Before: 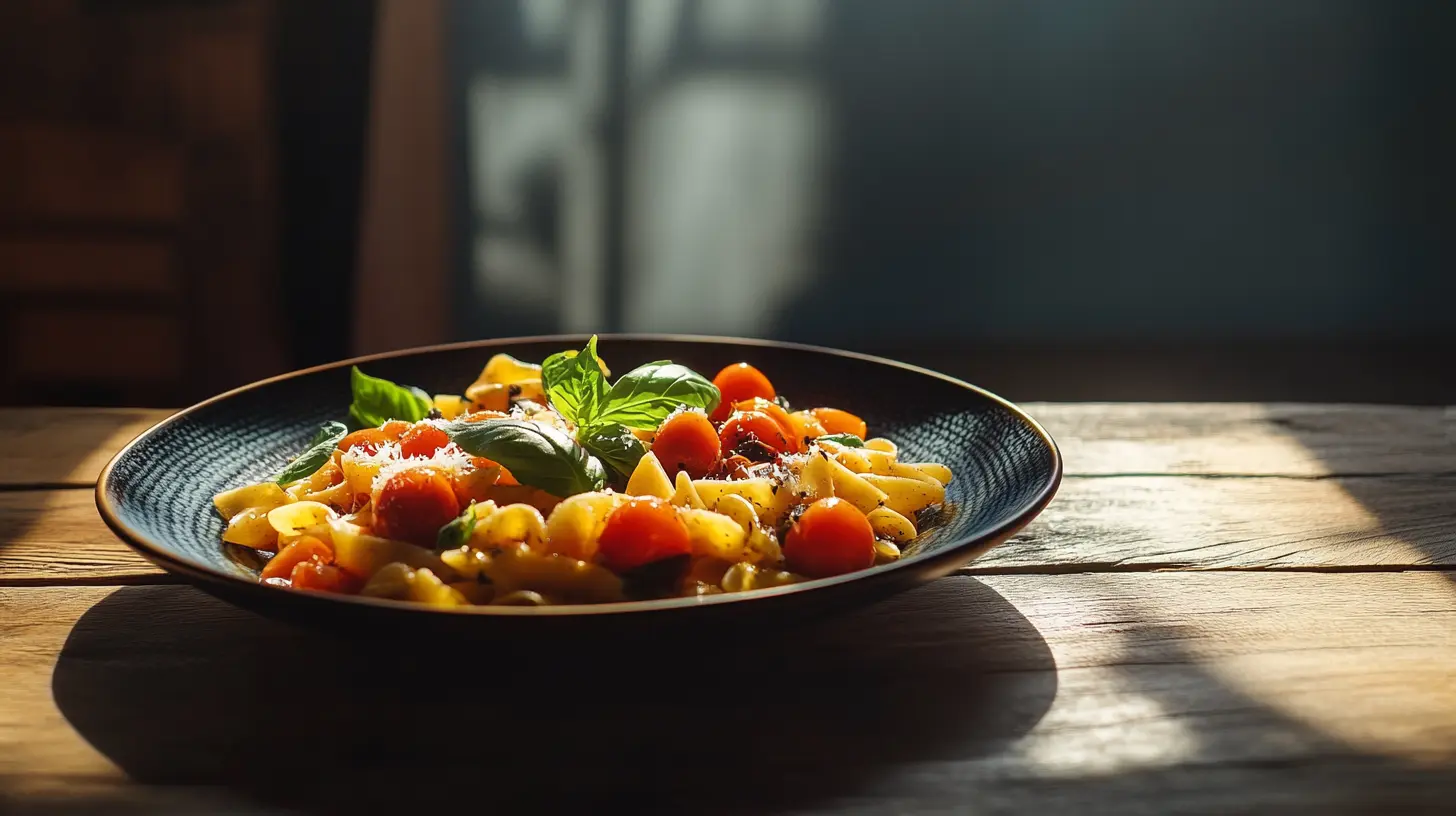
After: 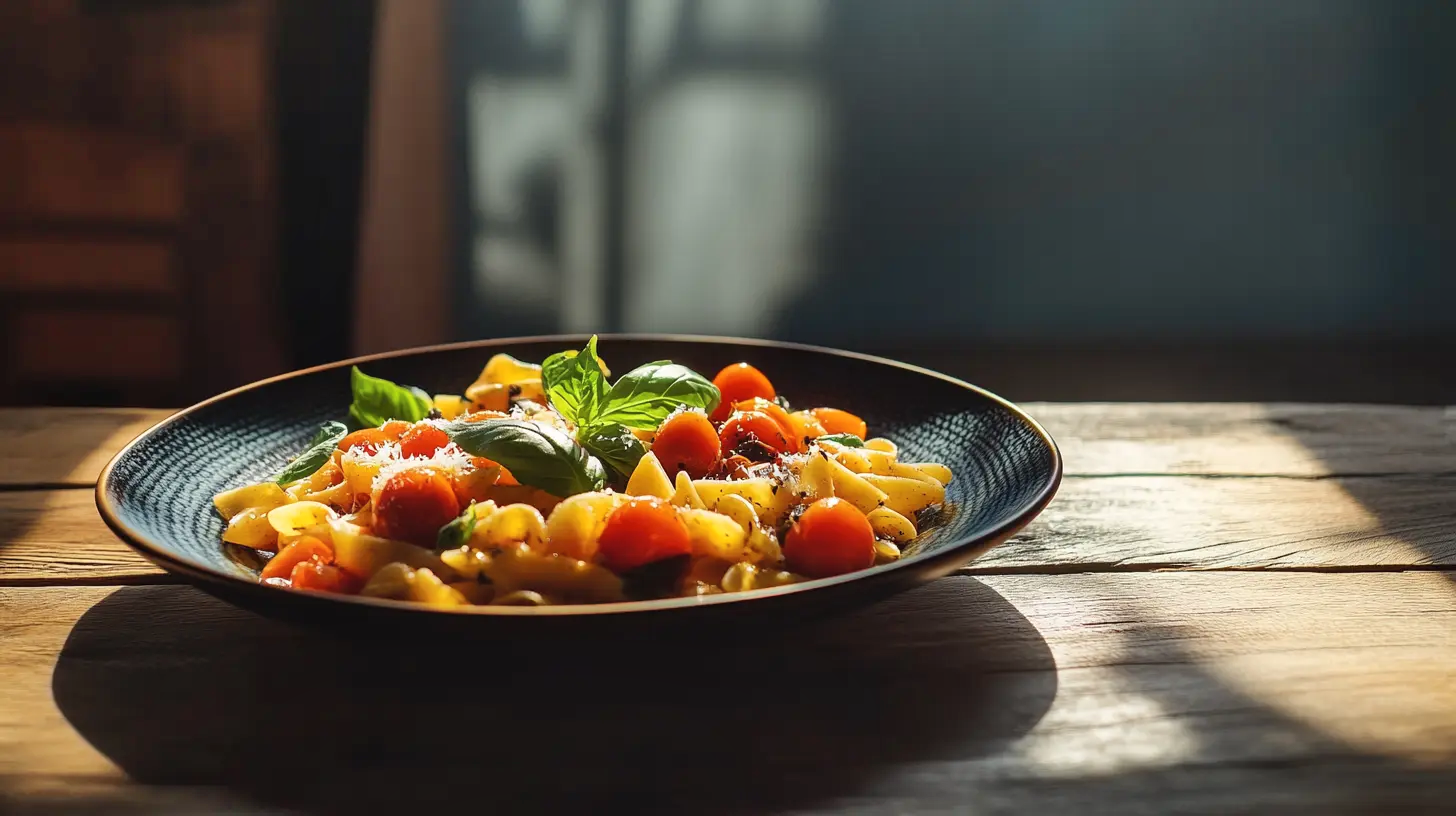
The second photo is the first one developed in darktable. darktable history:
shadows and highlights: highlights 69.31, soften with gaussian
